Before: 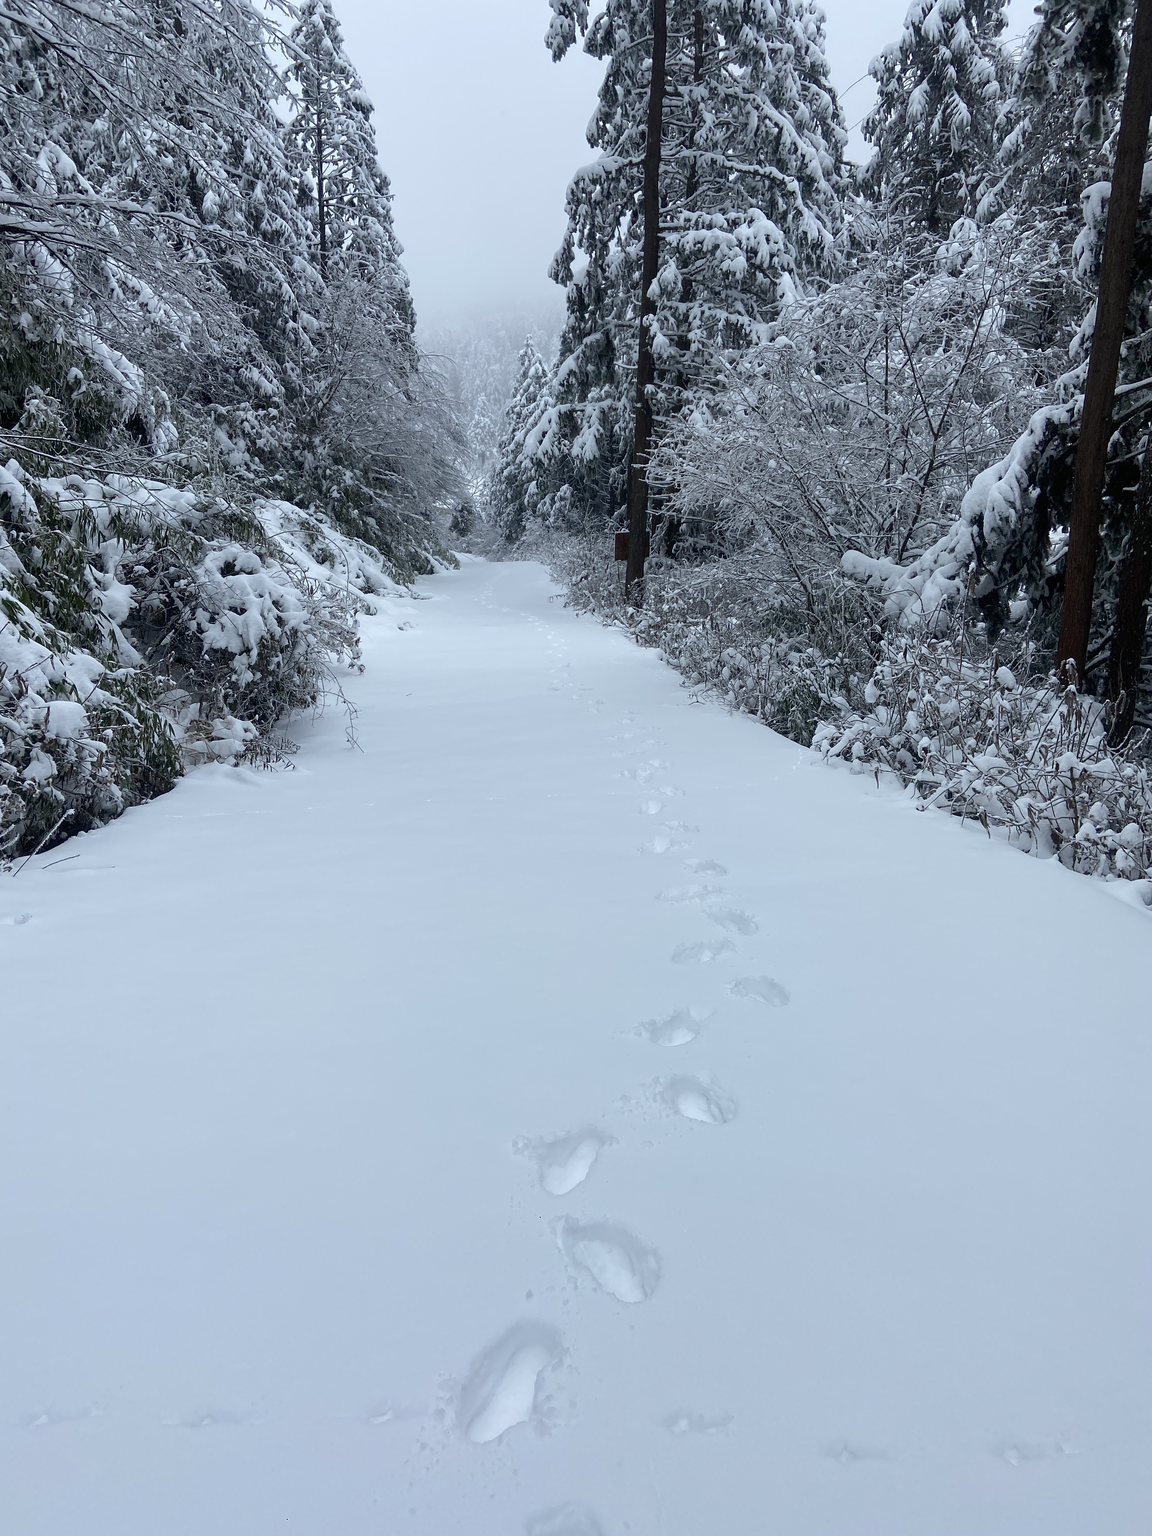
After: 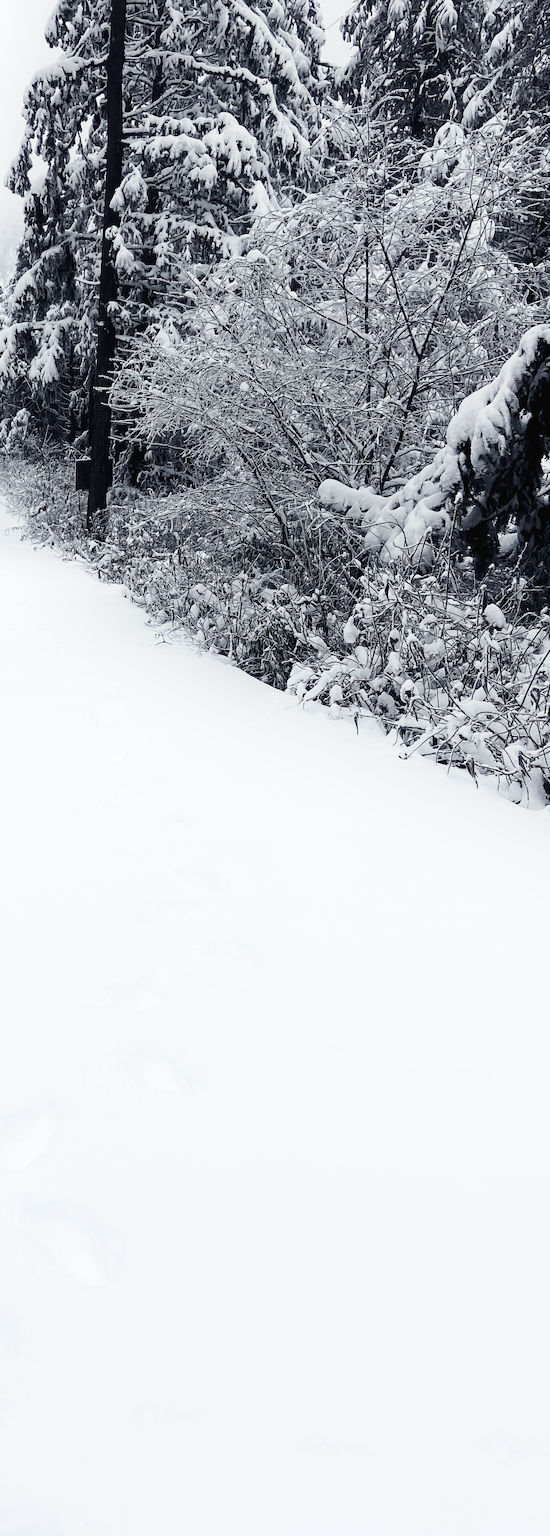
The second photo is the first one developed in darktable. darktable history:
tone curve: curves: ch0 [(0.003, 0.023) (0.071, 0.052) (0.236, 0.197) (0.466, 0.557) (0.625, 0.761) (0.783, 0.9) (0.994, 0.968)]; ch1 [(0, 0) (0.262, 0.227) (0.417, 0.386) (0.469, 0.467) (0.502, 0.498) (0.528, 0.53) (0.573, 0.579) (0.605, 0.621) (0.644, 0.671) (0.686, 0.728) (0.994, 0.987)]; ch2 [(0, 0) (0.262, 0.188) (0.385, 0.353) (0.427, 0.424) (0.495, 0.493) (0.515, 0.54) (0.547, 0.561) (0.589, 0.613) (0.644, 0.748) (1, 1)], preserve colors none
crop: left 47.317%, top 6.747%, right 8.083%
color zones: curves: ch0 [(0.004, 0.388) (0.125, 0.392) (0.25, 0.404) (0.375, 0.5) (0.5, 0.5) (0.625, 0.5) (0.75, 0.5) (0.875, 0.5)]; ch1 [(0, 0.5) (0.125, 0.5) (0.25, 0.5) (0.375, 0.124) (0.524, 0.124) (0.645, 0.128) (0.789, 0.132) (0.914, 0.096) (0.998, 0.068)]
shadows and highlights: shadows -39.47, highlights 63.42, soften with gaussian
color balance rgb: global offset › luminance -0.285%, global offset › chroma 0.319%, global offset › hue 261.58°, perceptual saturation grading › global saturation 19.416%, global vibrance 14.324%
